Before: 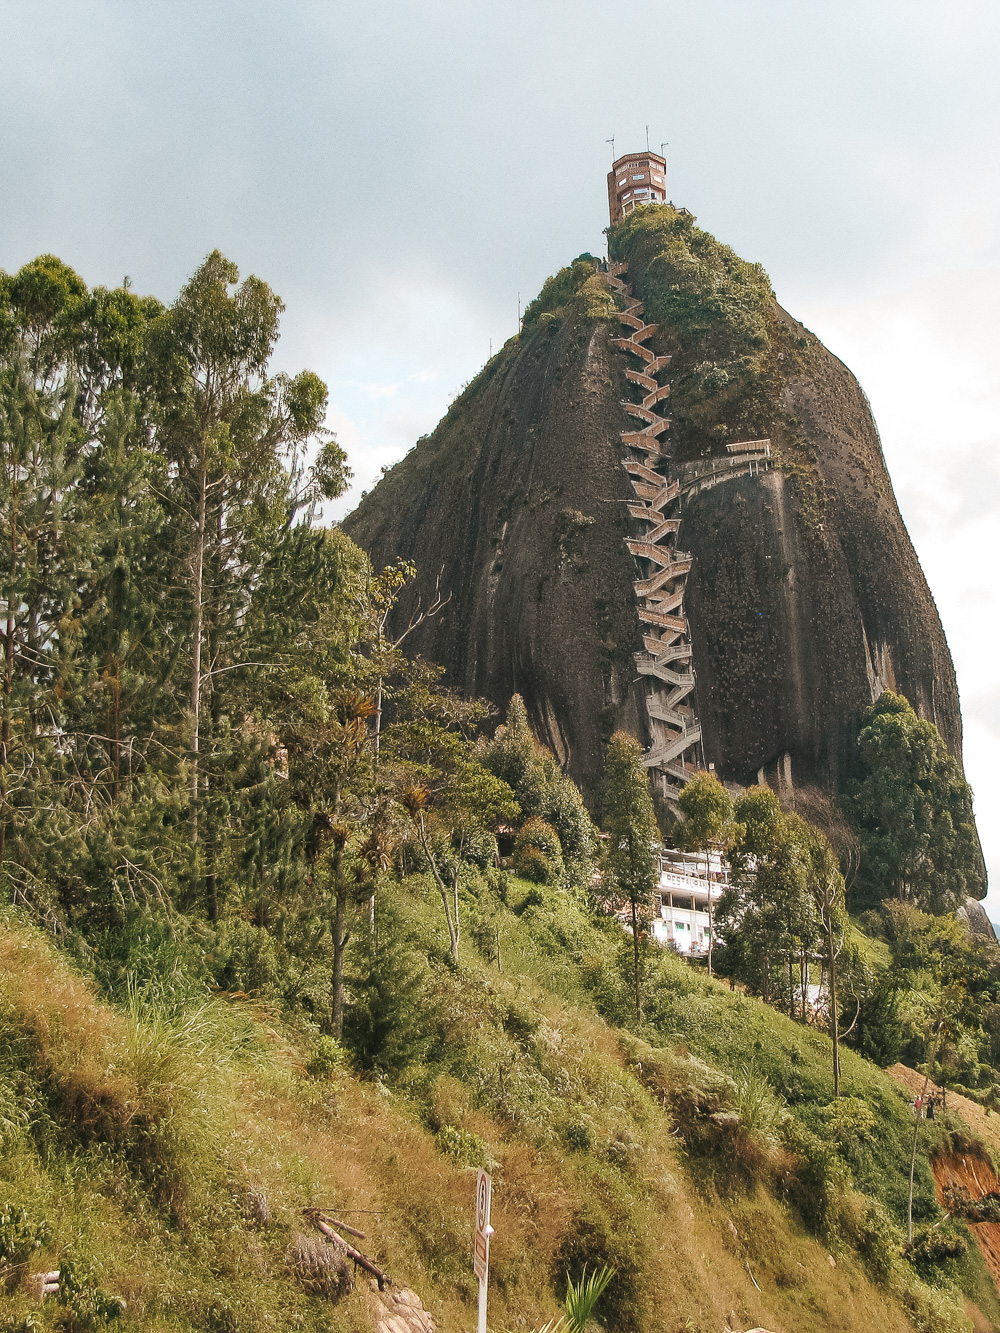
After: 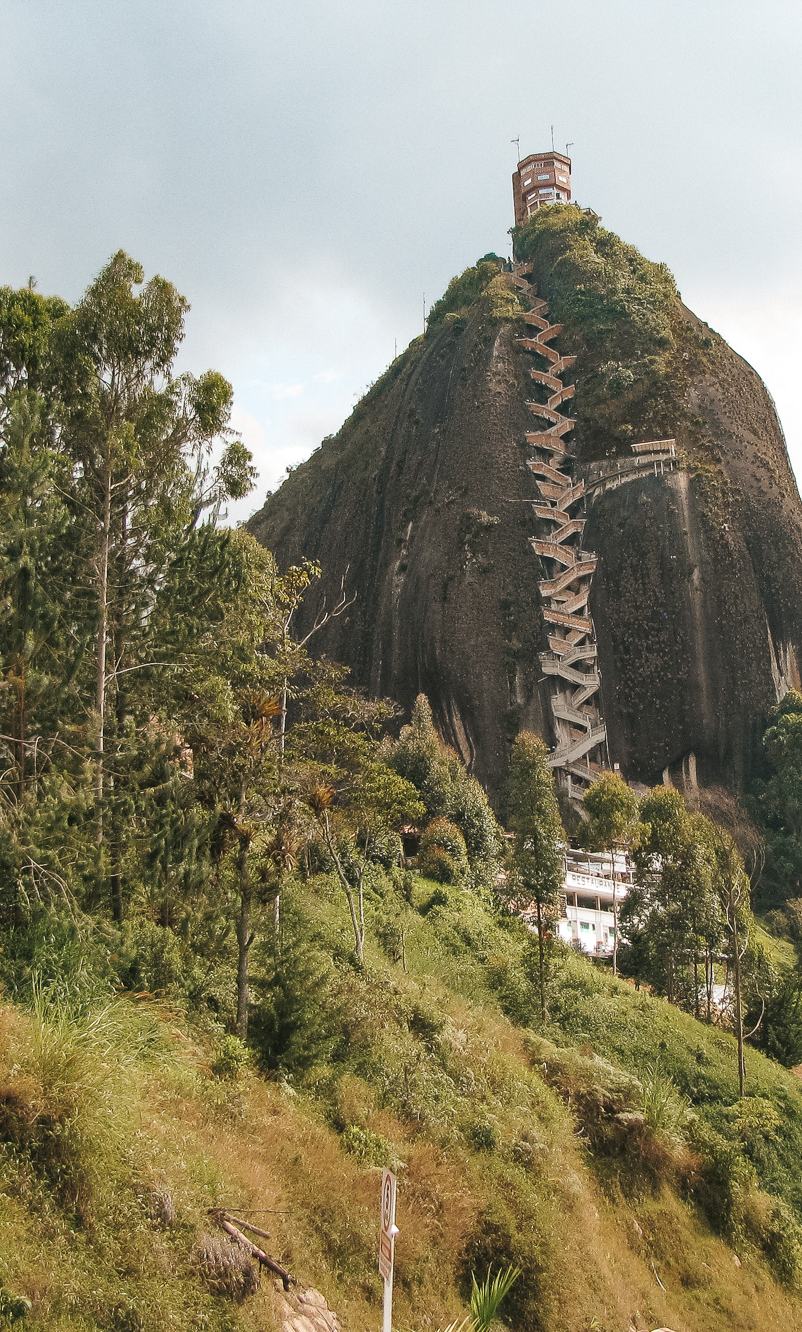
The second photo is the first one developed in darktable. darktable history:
crop and rotate: left 9.54%, right 10.225%
